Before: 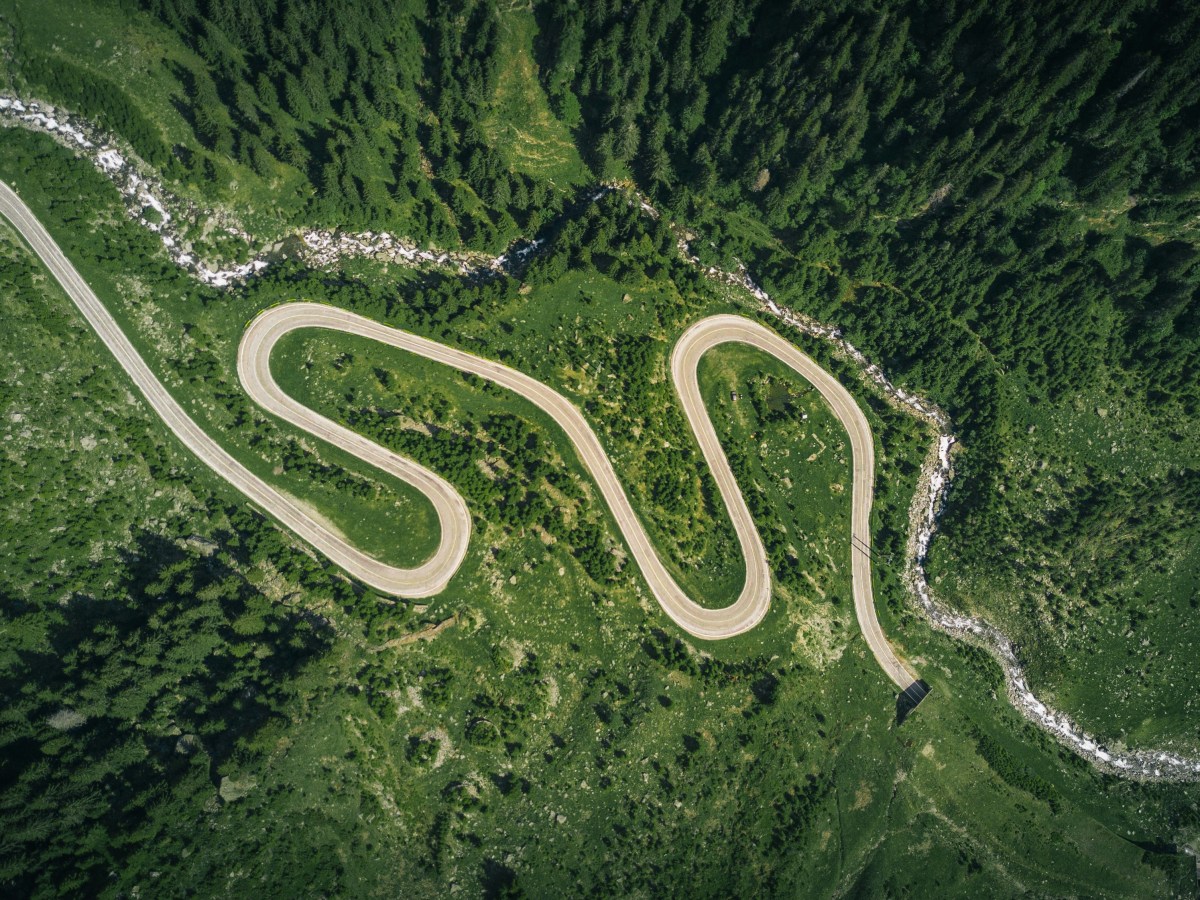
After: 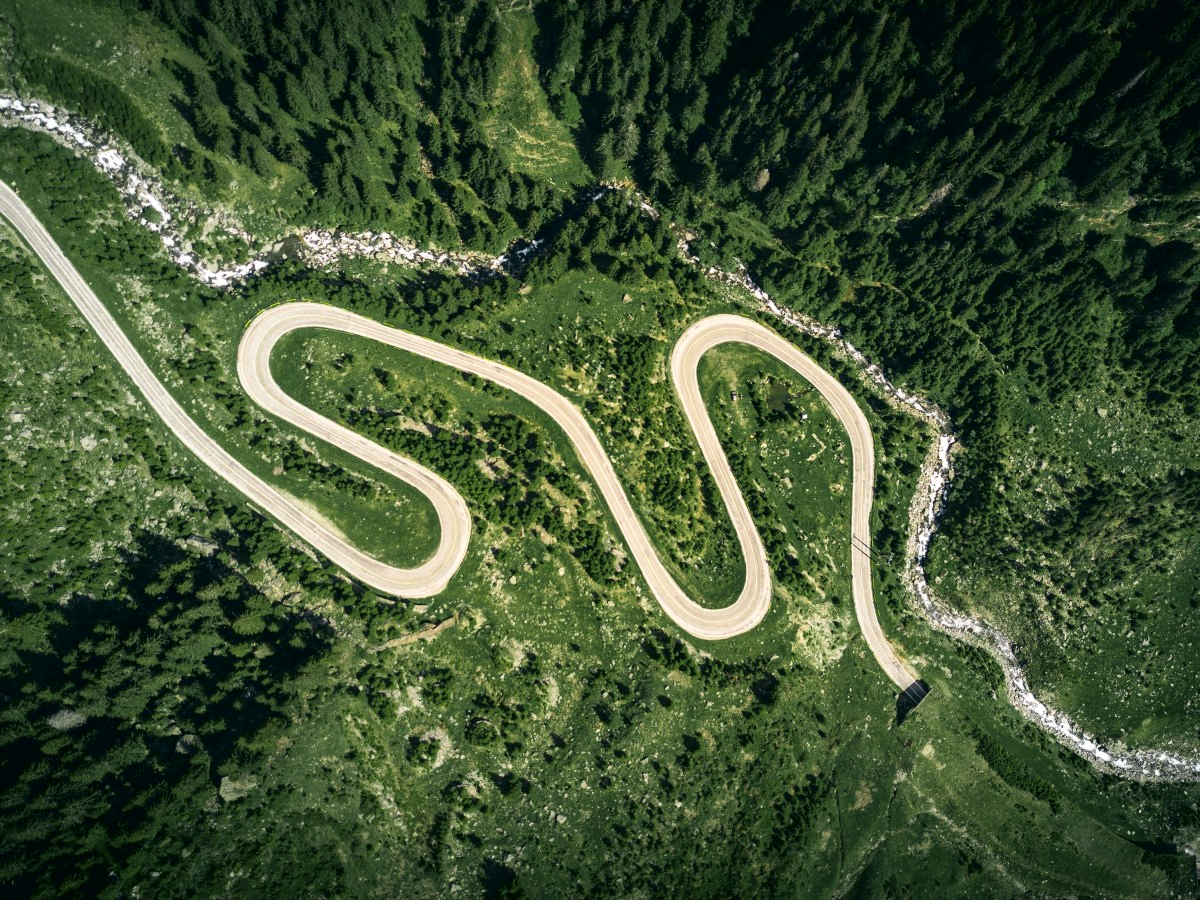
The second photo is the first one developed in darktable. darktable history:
tone equalizer: edges refinement/feathering 500, mask exposure compensation -1.57 EV, preserve details no
tone curve: curves: ch0 [(0, 0) (0.003, 0.016) (0.011, 0.016) (0.025, 0.016) (0.044, 0.017) (0.069, 0.026) (0.1, 0.044) (0.136, 0.074) (0.177, 0.121) (0.224, 0.183) (0.277, 0.248) (0.335, 0.326) (0.399, 0.413) (0.468, 0.511) (0.543, 0.612) (0.623, 0.717) (0.709, 0.818) (0.801, 0.911) (0.898, 0.979) (1, 1)], color space Lab, independent channels, preserve colors none
